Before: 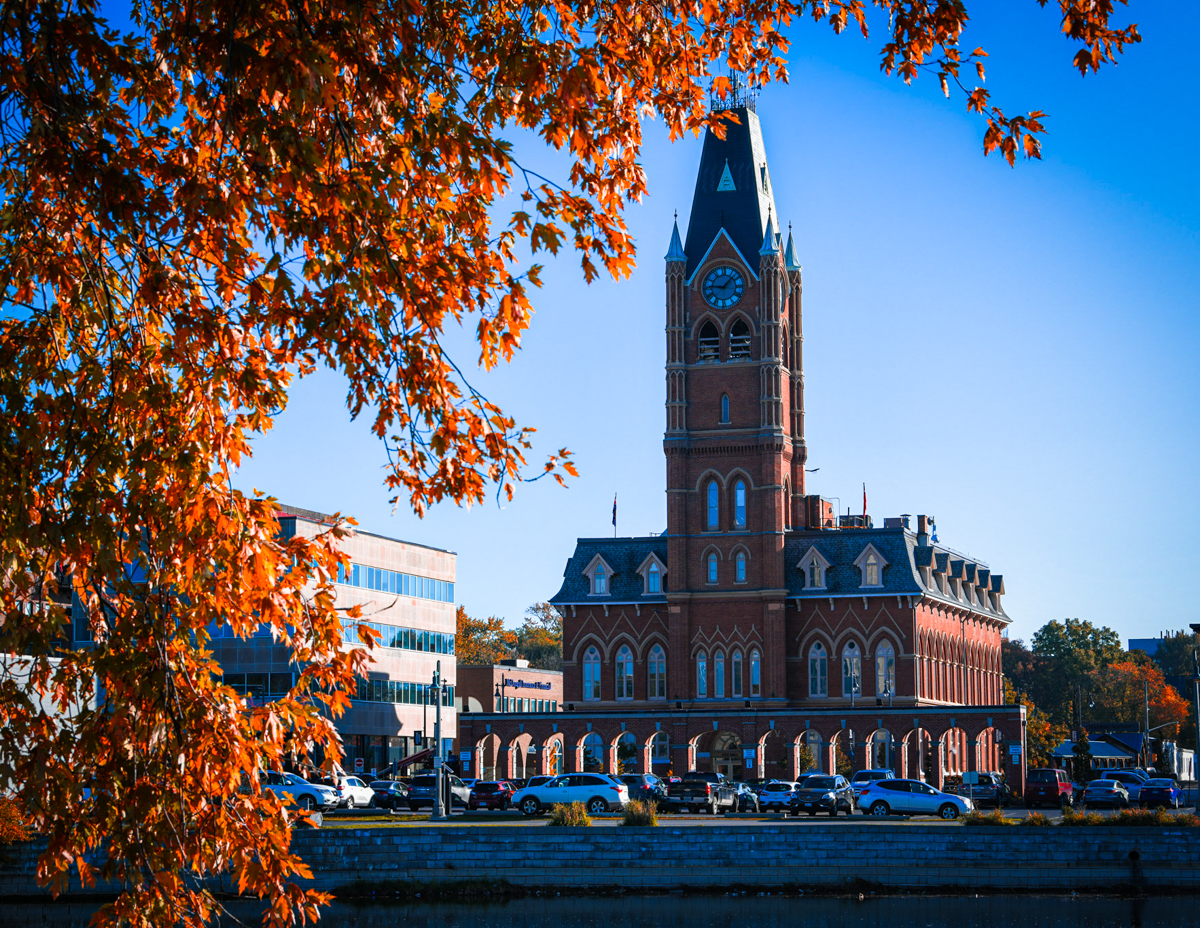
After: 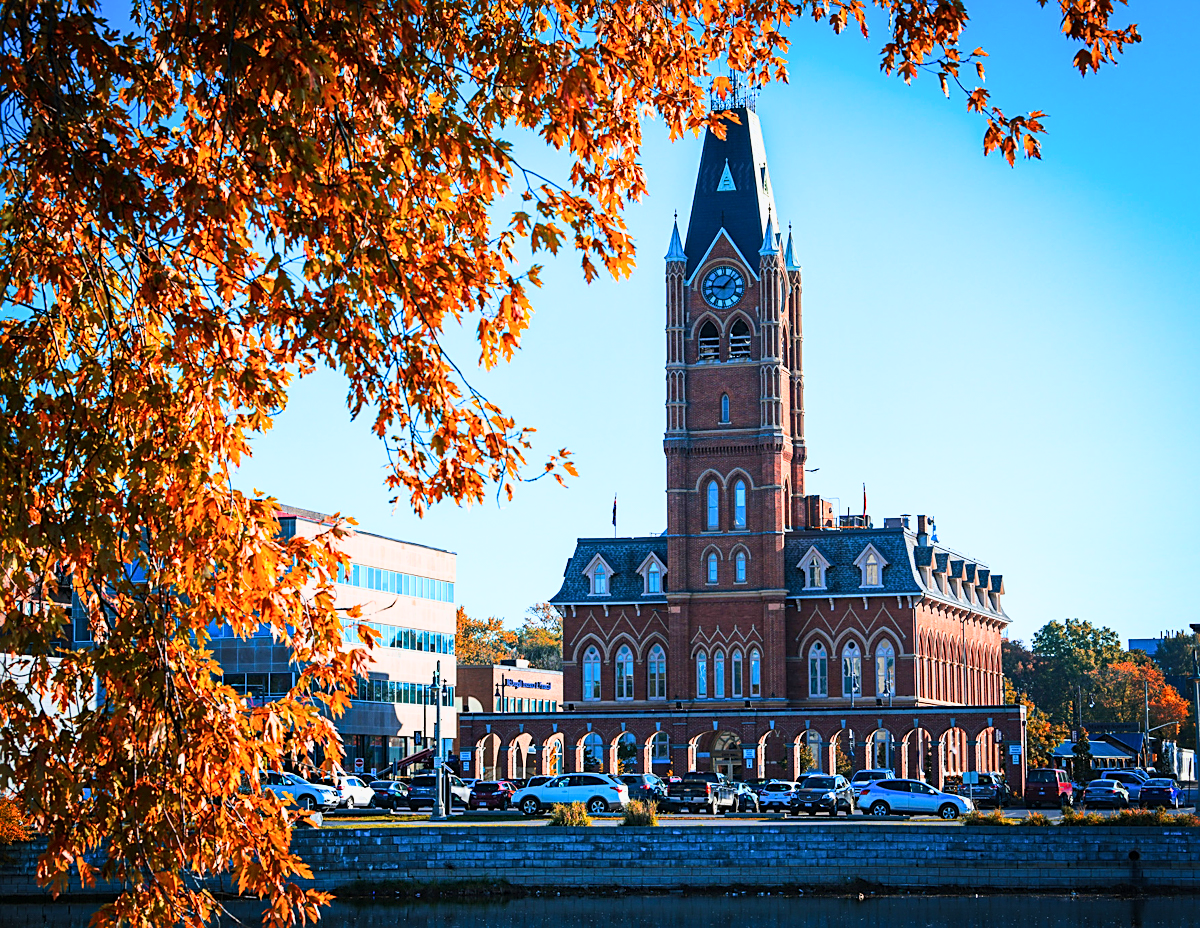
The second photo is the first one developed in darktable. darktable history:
velvia: on, module defaults
sharpen: on, module defaults
base curve: curves: ch0 [(0, 0) (0.025, 0.046) (0.112, 0.277) (0.467, 0.74) (0.814, 0.929) (1, 0.942)]
